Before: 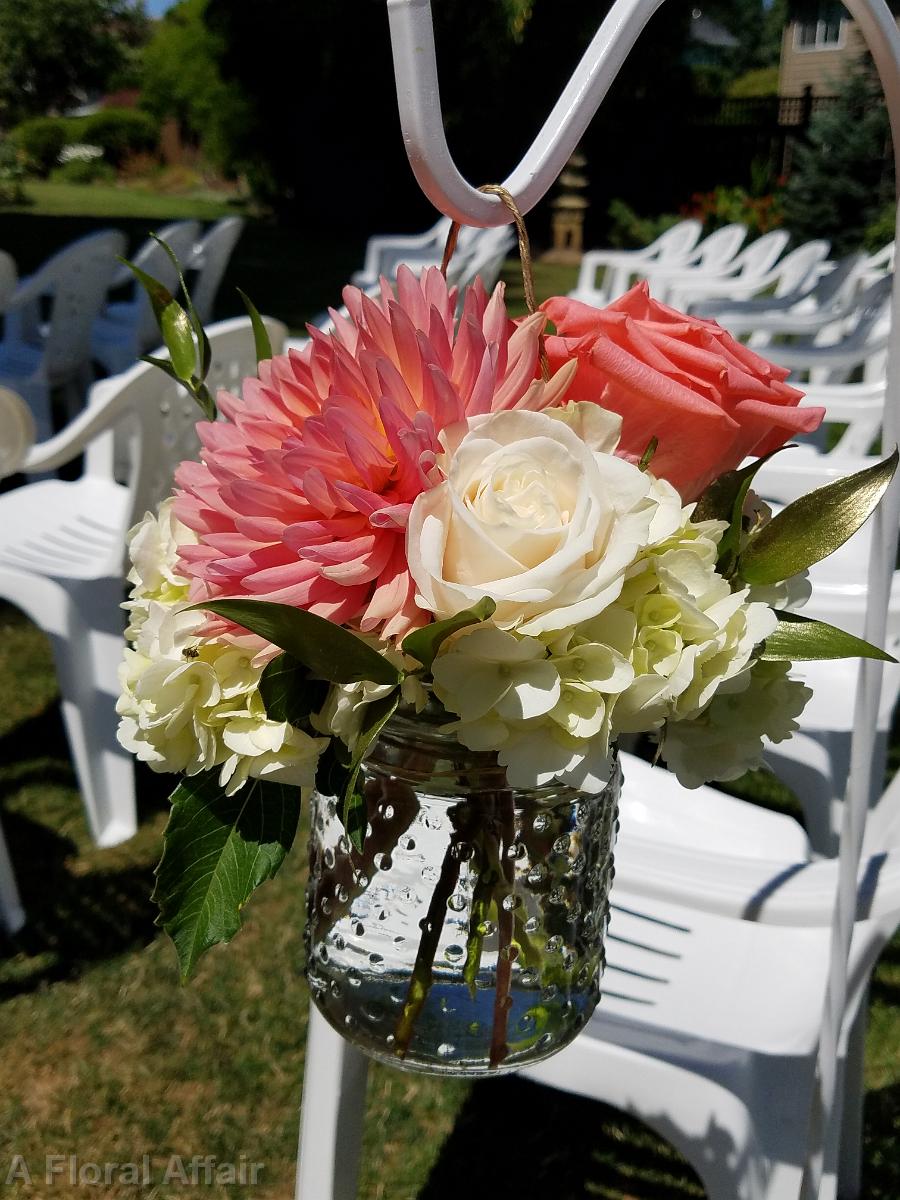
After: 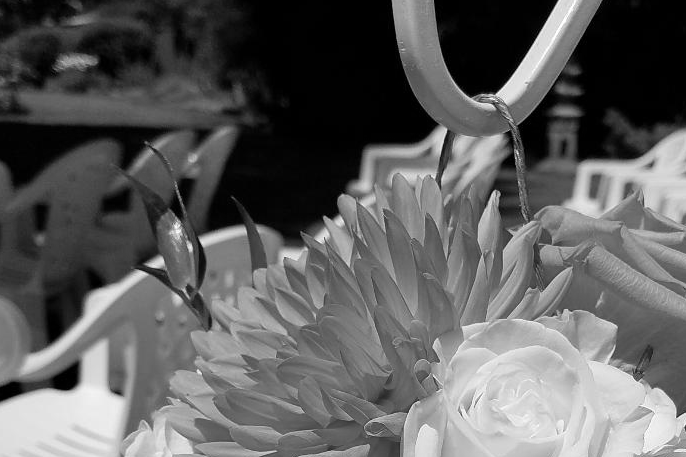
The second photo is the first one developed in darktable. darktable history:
monochrome: a 2.21, b -1.33, size 2.2
crop: left 0.579%, top 7.627%, right 23.167%, bottom 54.275%
